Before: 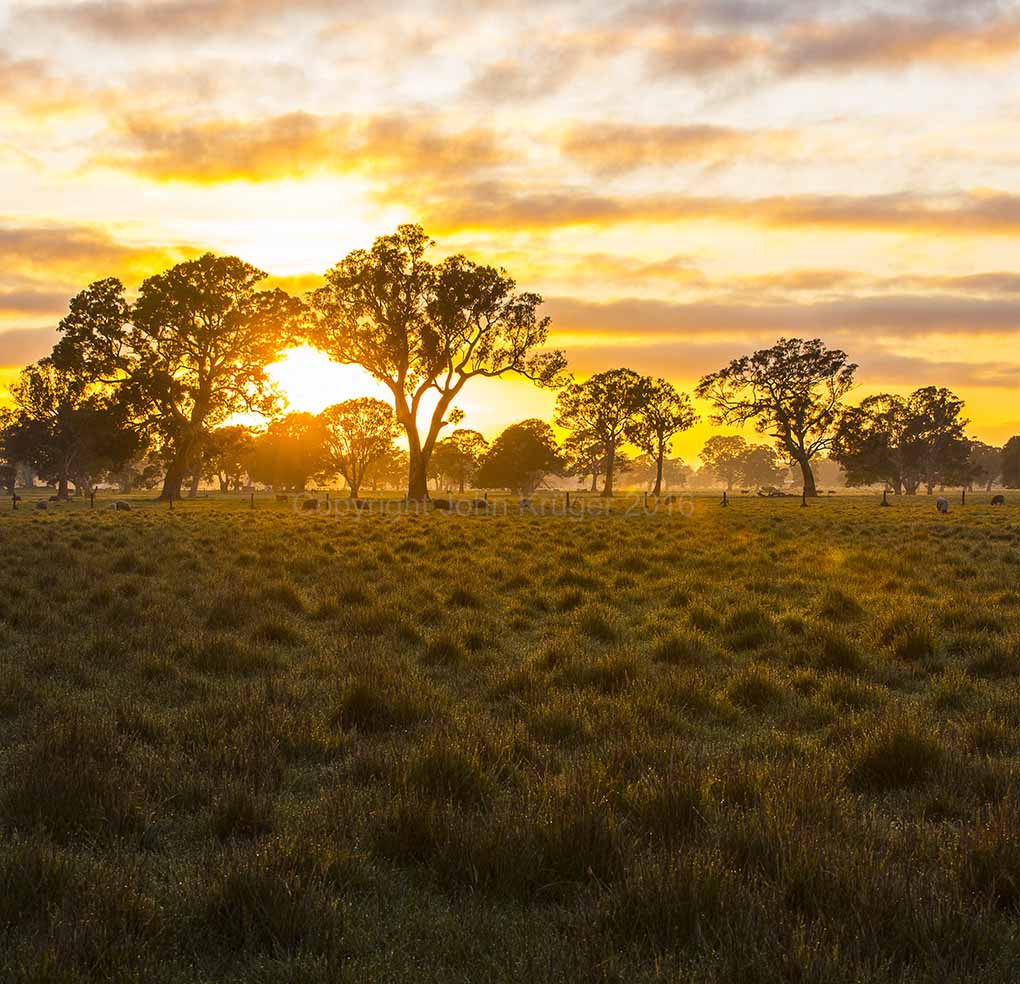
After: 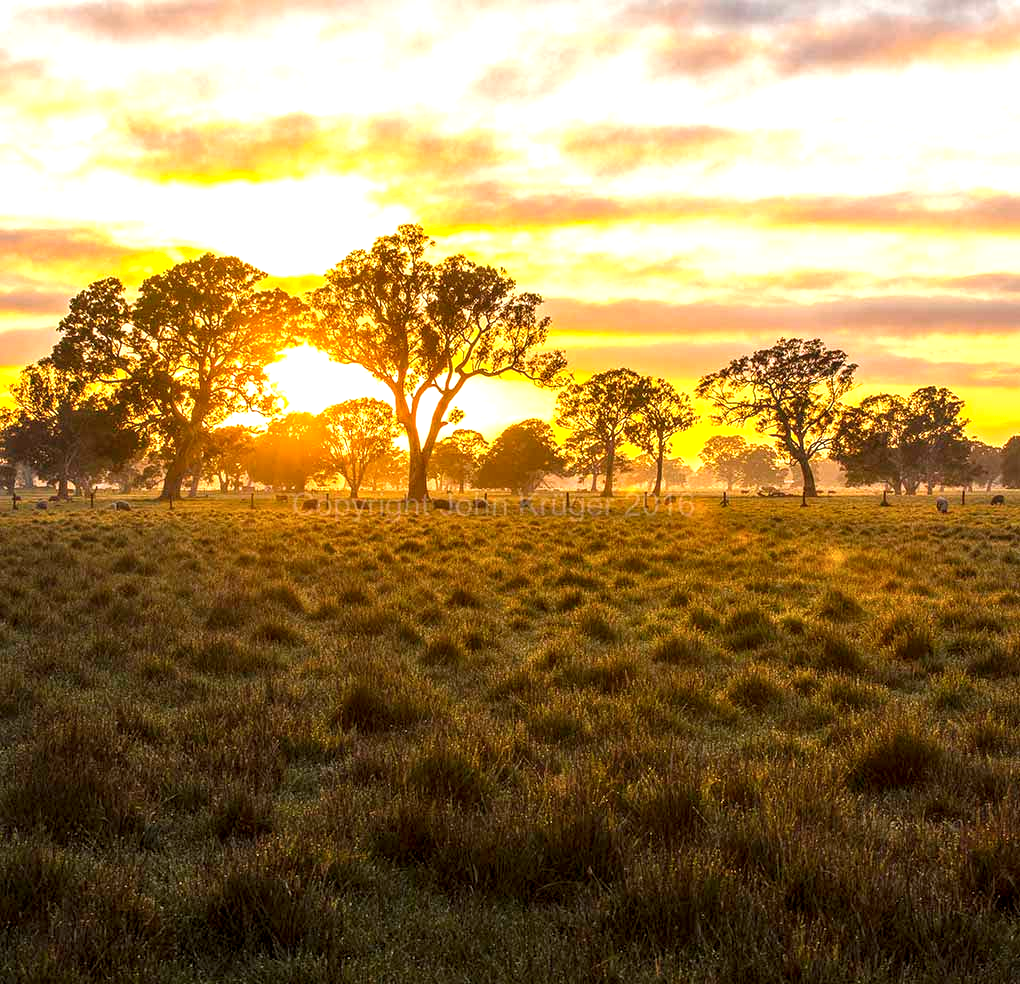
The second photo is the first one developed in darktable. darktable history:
exposure: exposure 0.574 EV, compensate highlight preservation false
contrast brightness saturation: saturation -0.05
local contrast: detail 130%
